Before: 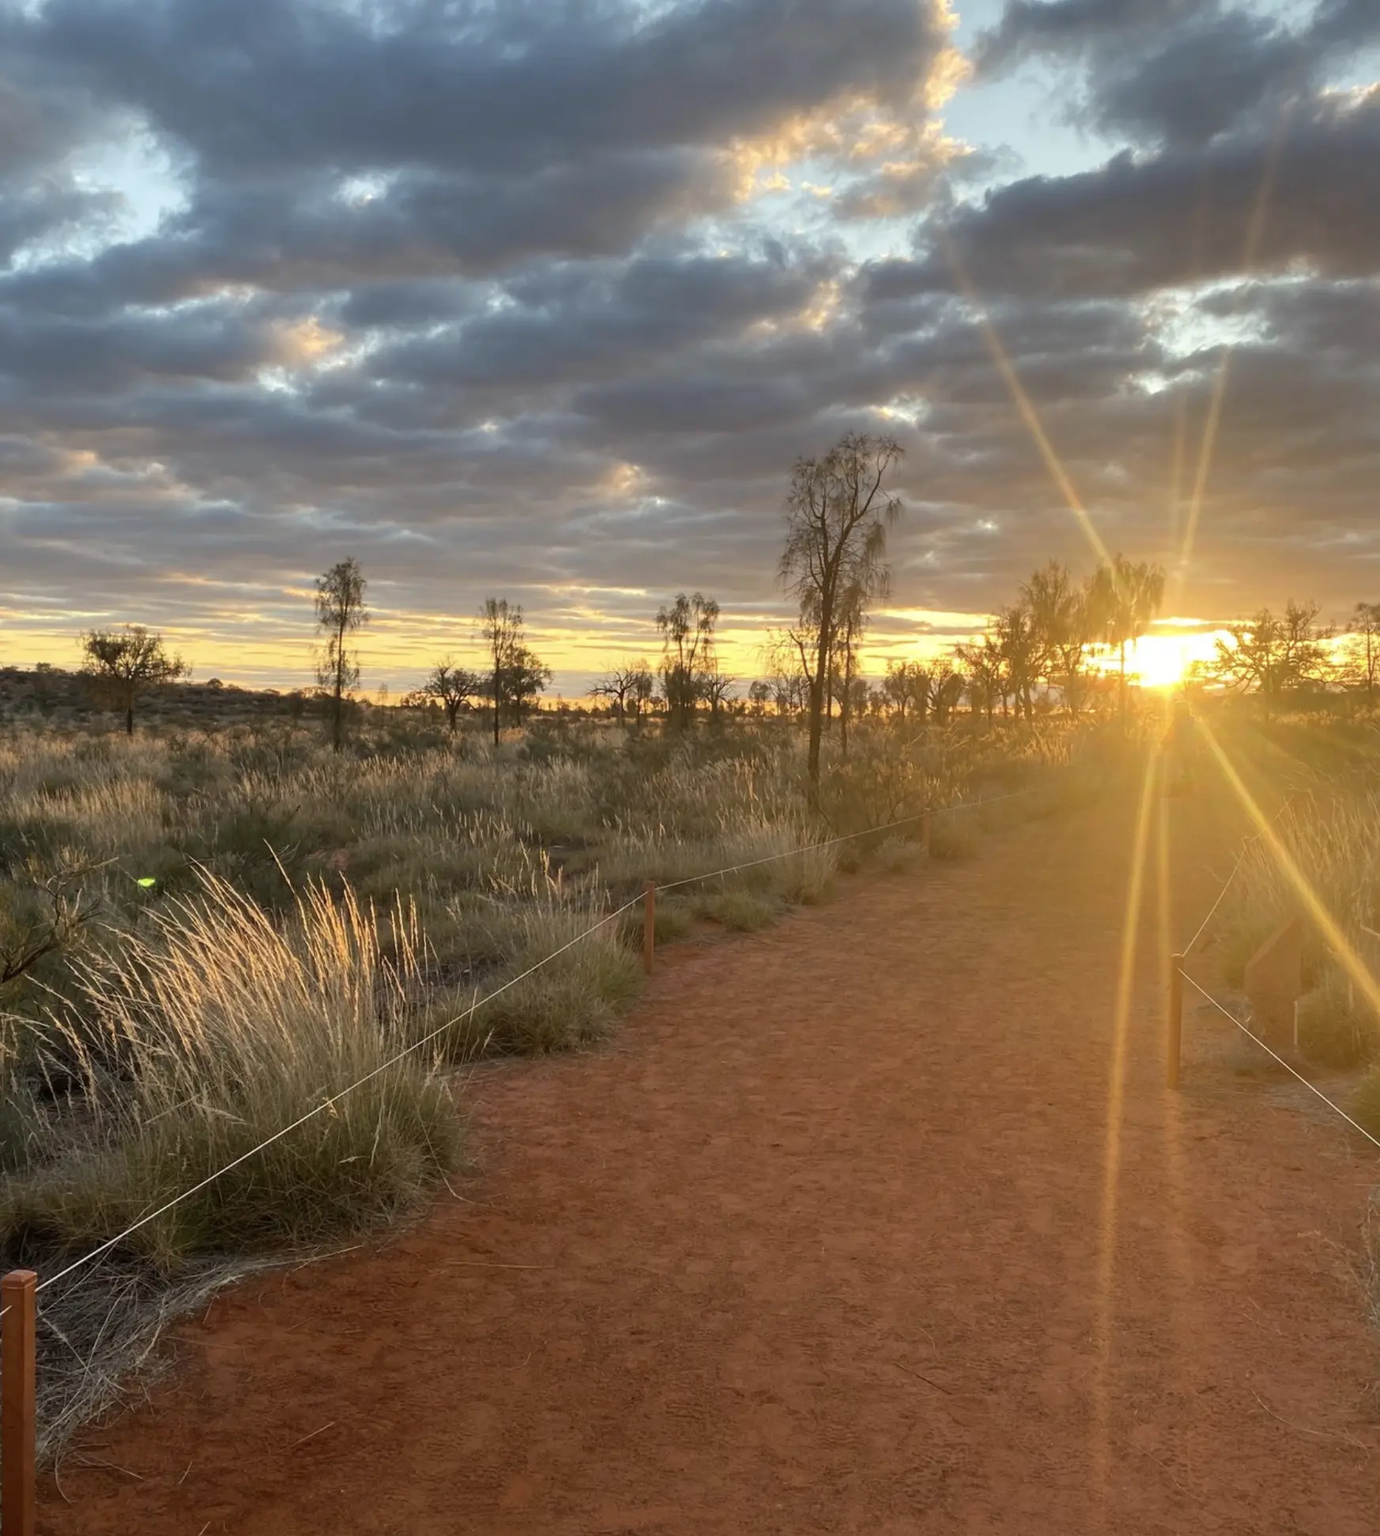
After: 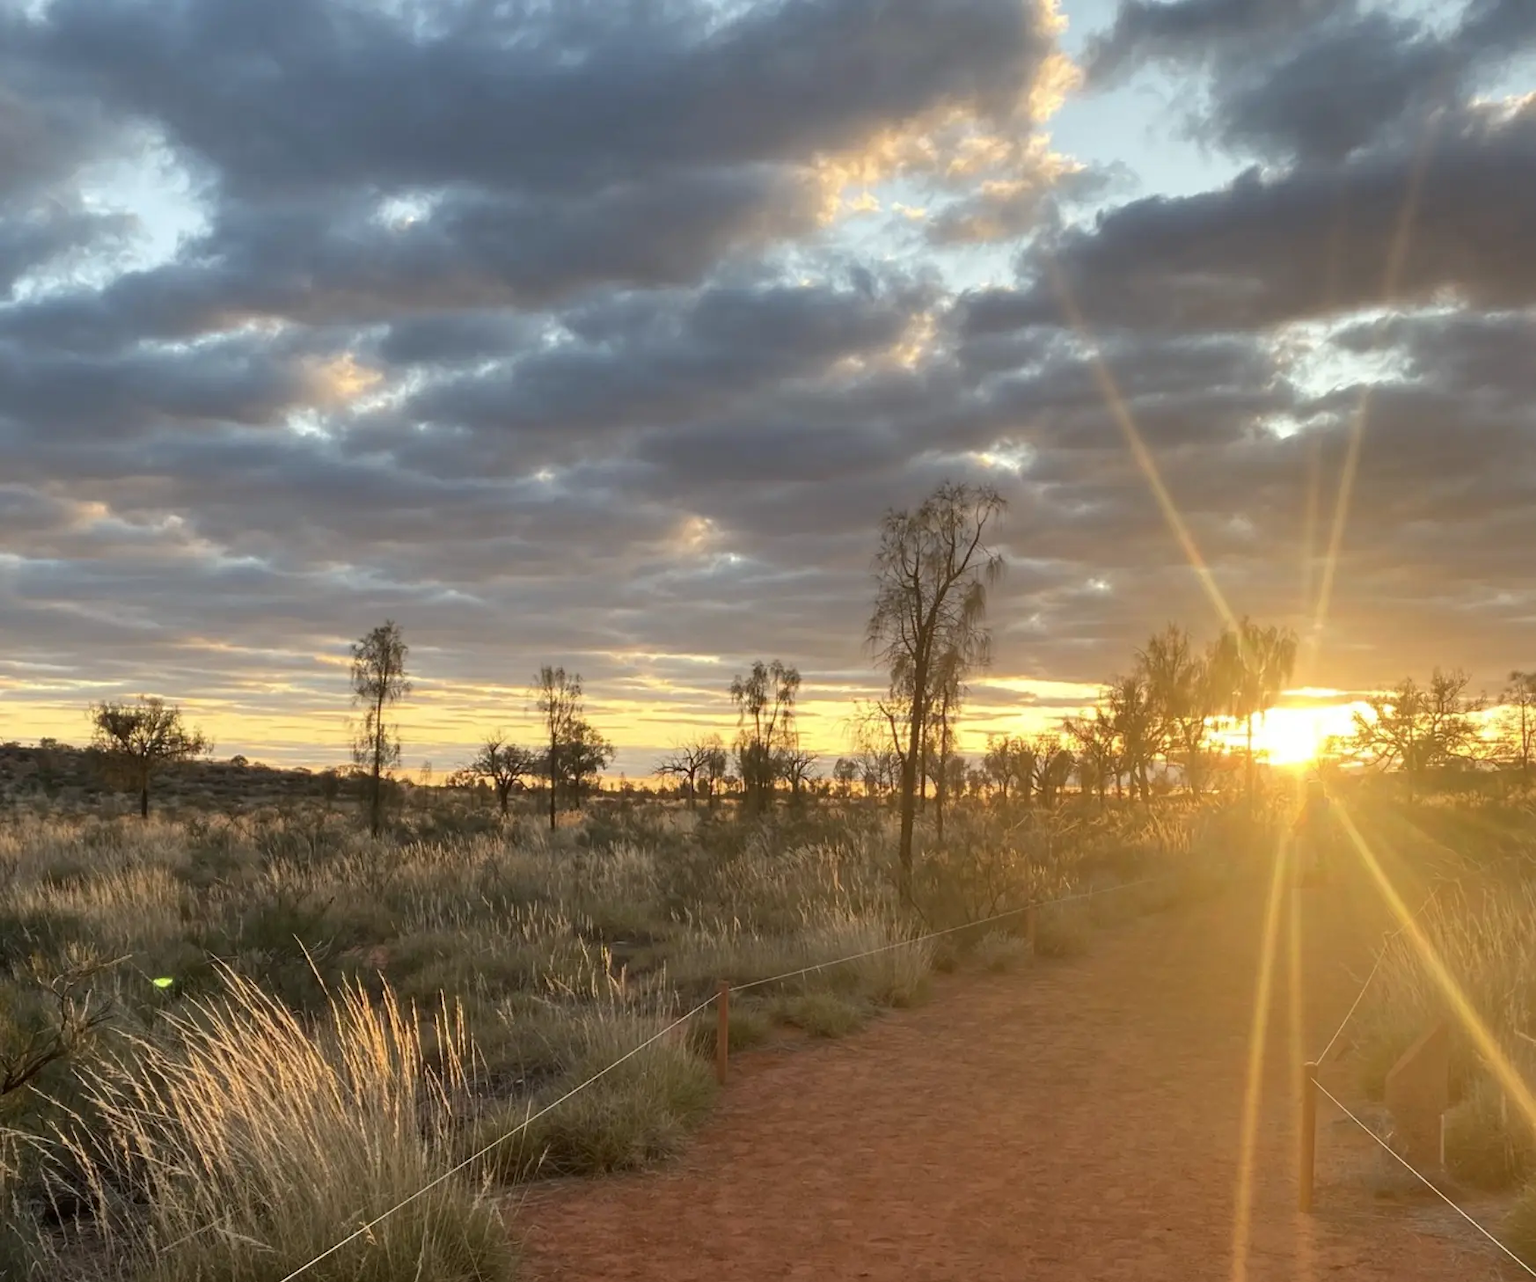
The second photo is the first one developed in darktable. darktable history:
crop: bottom 24.988%
shadows and highlights: shadows -29.28, highlights 30.09
